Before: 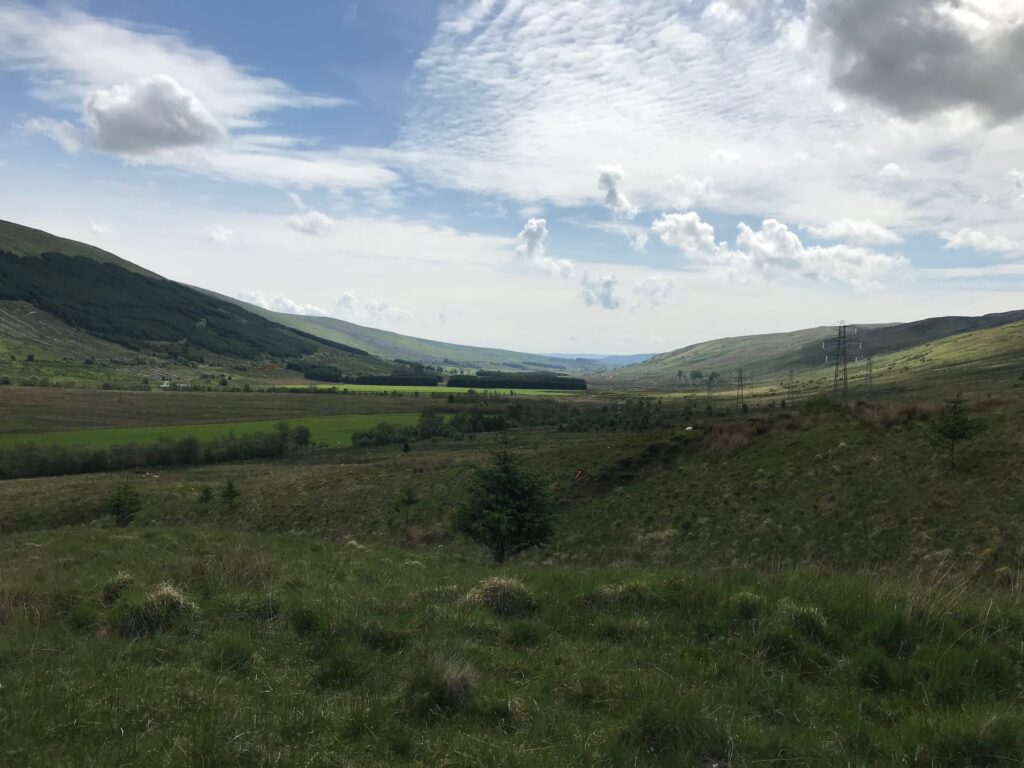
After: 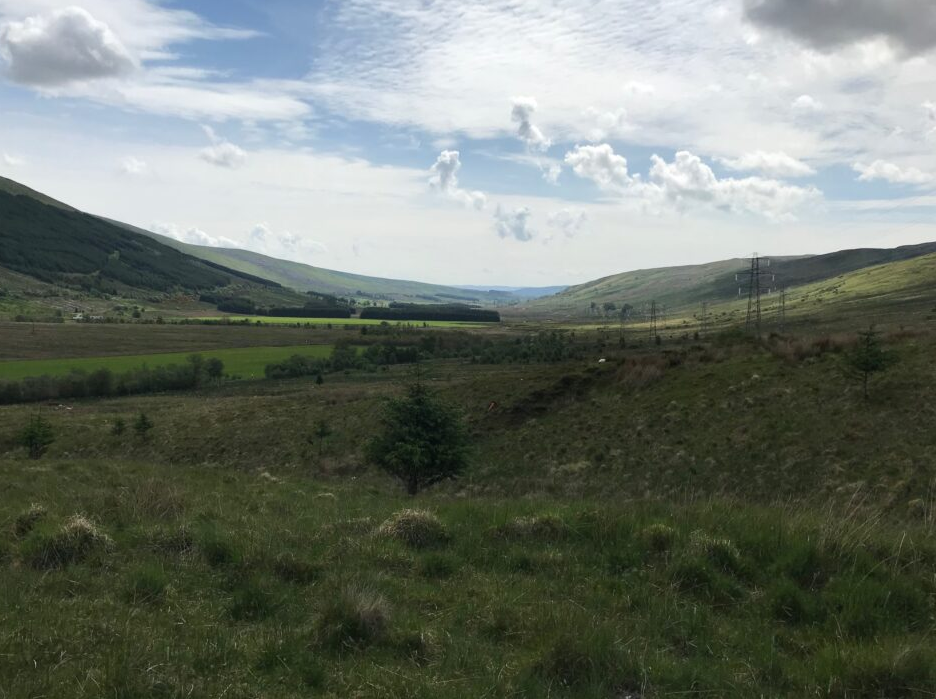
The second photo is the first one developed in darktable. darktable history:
crop and rotate: left 8.523%, top 8.976%
